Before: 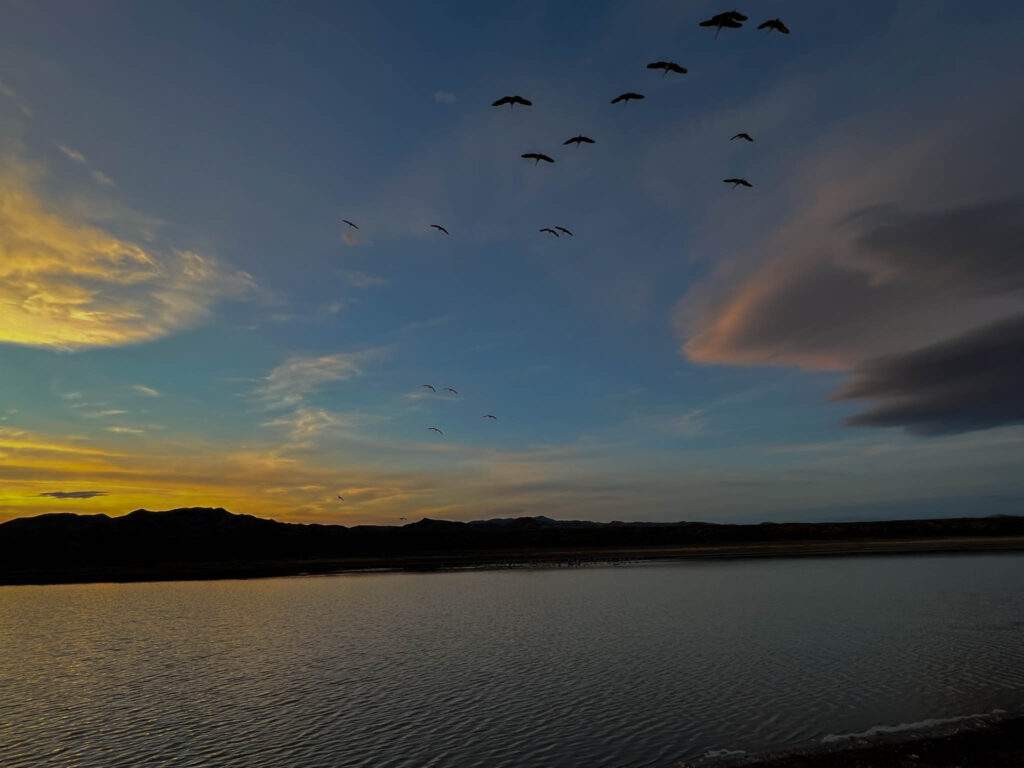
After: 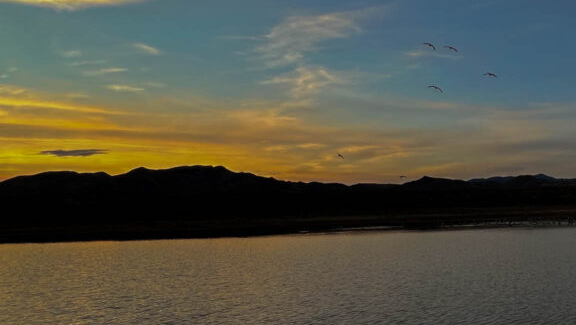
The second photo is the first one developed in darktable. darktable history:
crop: top 44.632%, right 43.704%, bottom 13.032%
